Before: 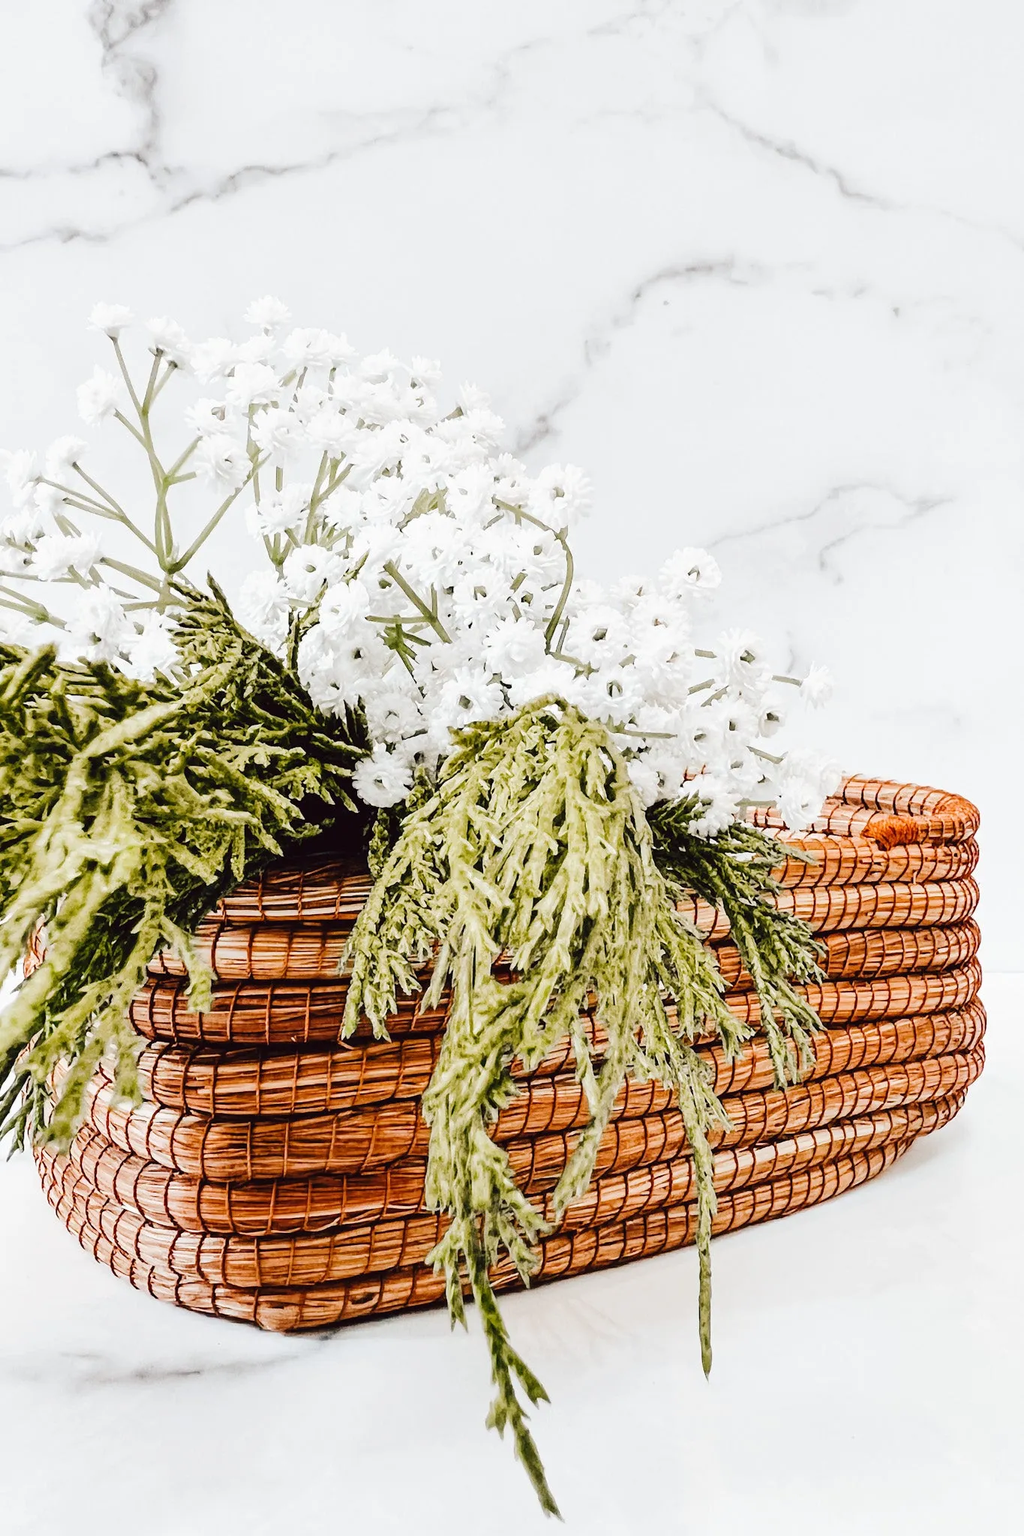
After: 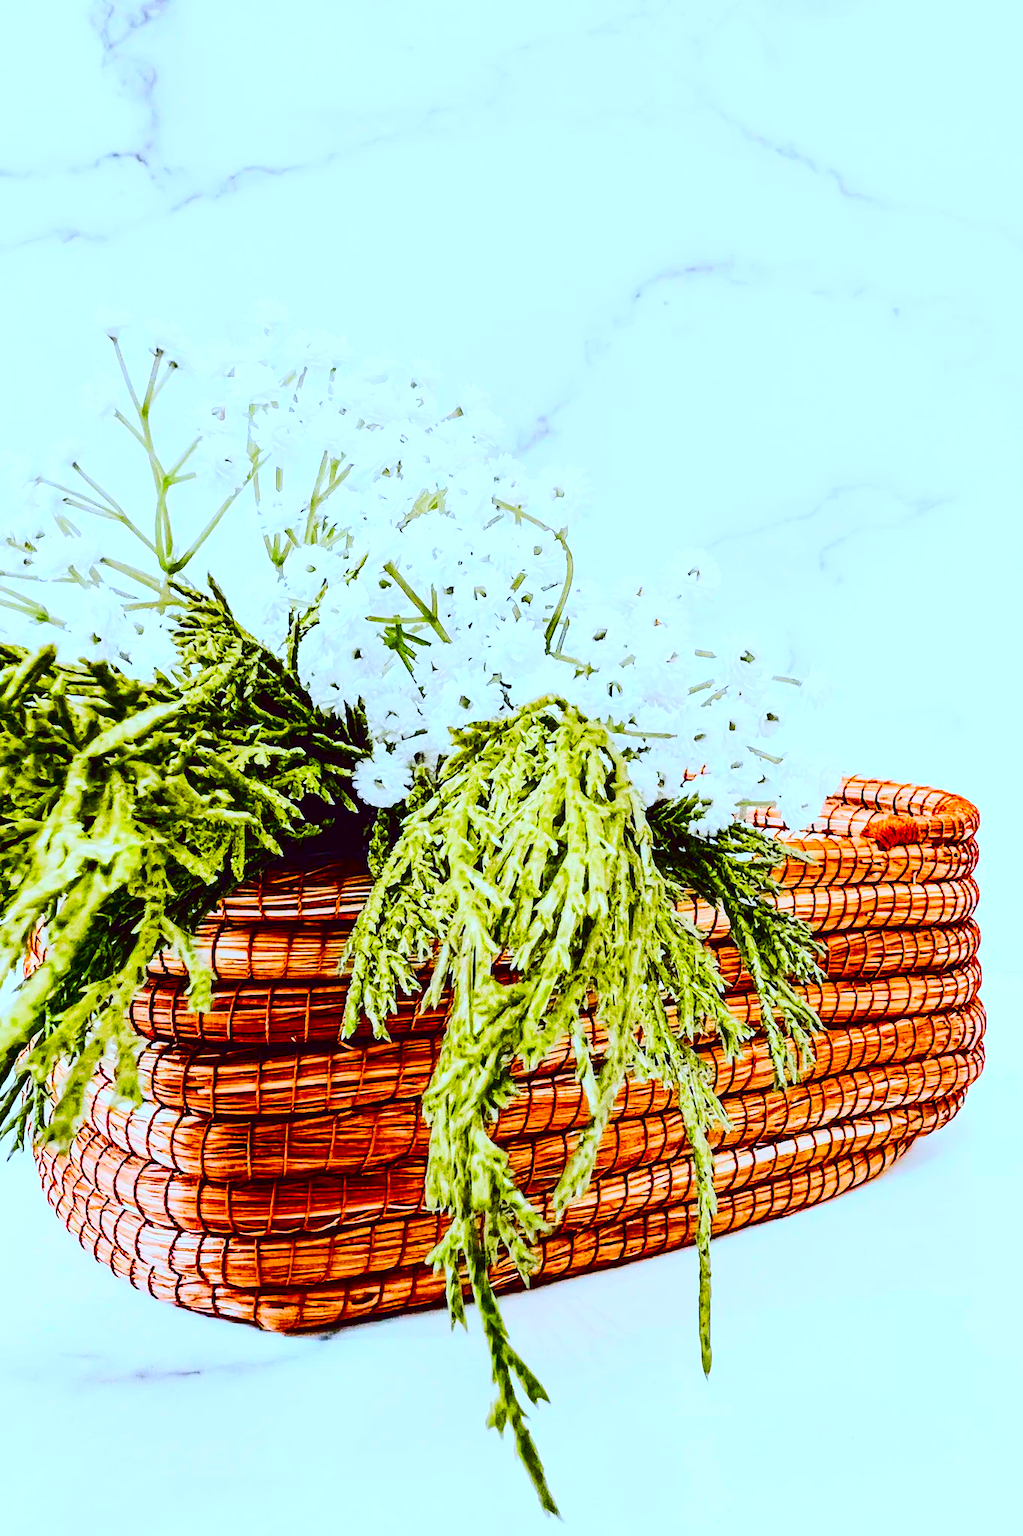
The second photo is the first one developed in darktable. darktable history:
color balance rgb: perceptual saturation grading › global saturation 20%, perceptual saturation grading › highlights -25%, perceptual saturation grading › shadows 50.52%, global vibrance 40.24%
white balance: red 0.924, blue 1.095
contrast brightness saturation: contrast 0.26, brightness 0.02, saturation 0.87
